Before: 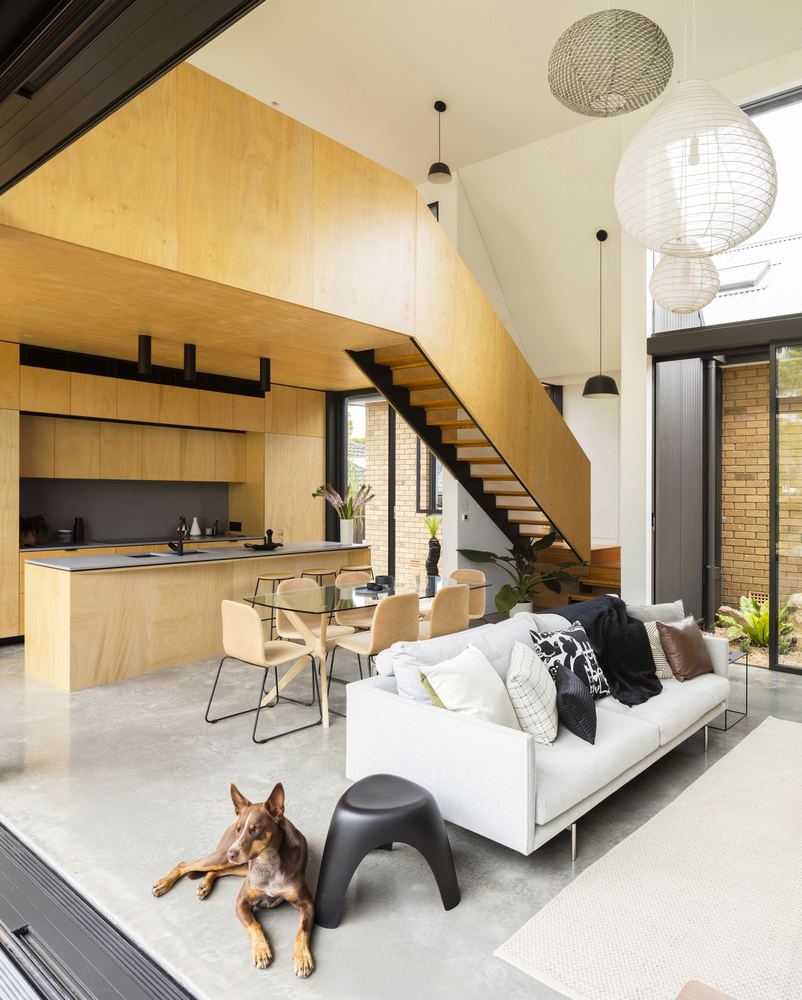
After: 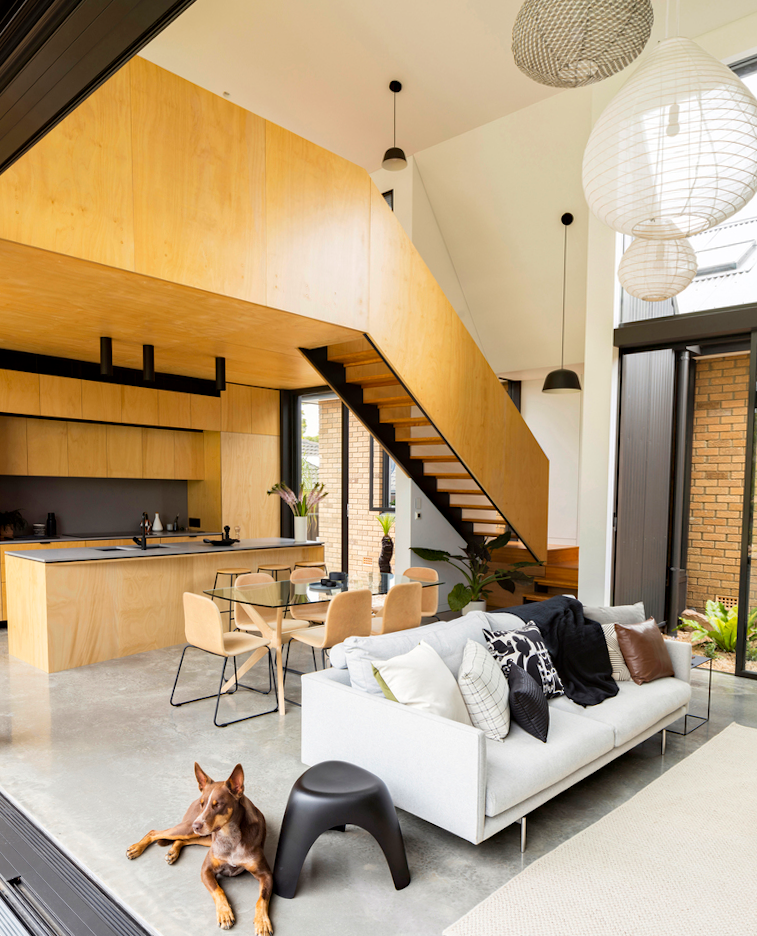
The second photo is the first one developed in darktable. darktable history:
haze removal: compatibility mode true, adaptive false
rotate and perspective: rotation 0.062°, lens shift (vertical) 0.115, lens shift (horizontal) -0.133, crop left 0.047, crop right 0.94, crop top 0.061, crop bottom 0.94
